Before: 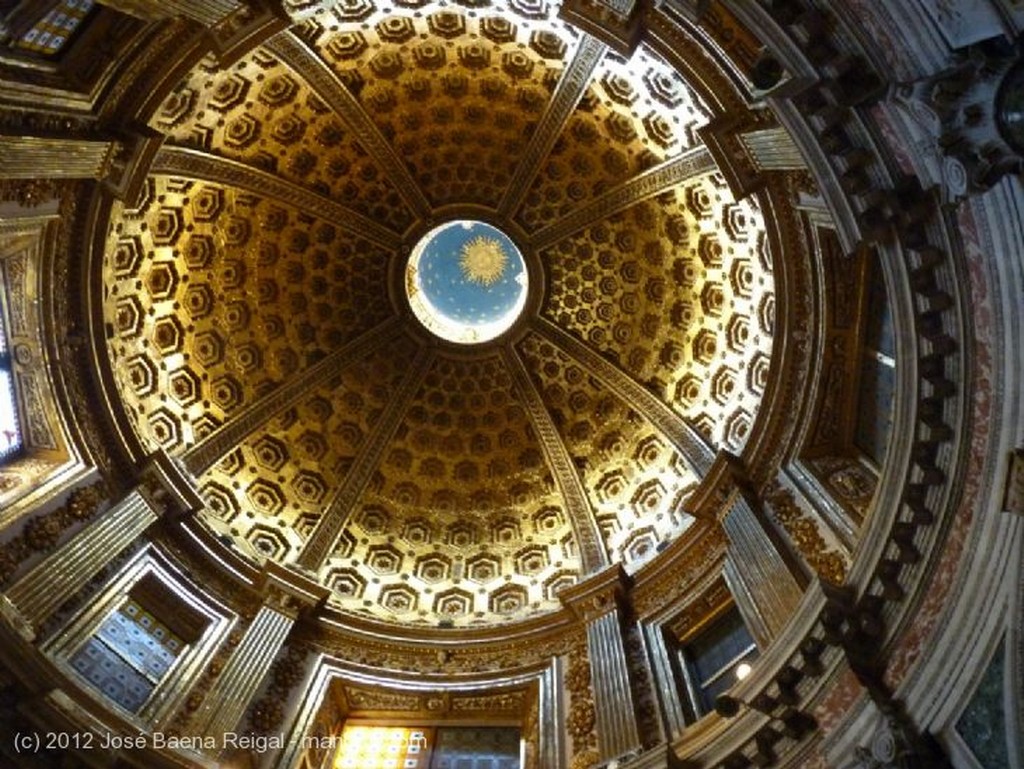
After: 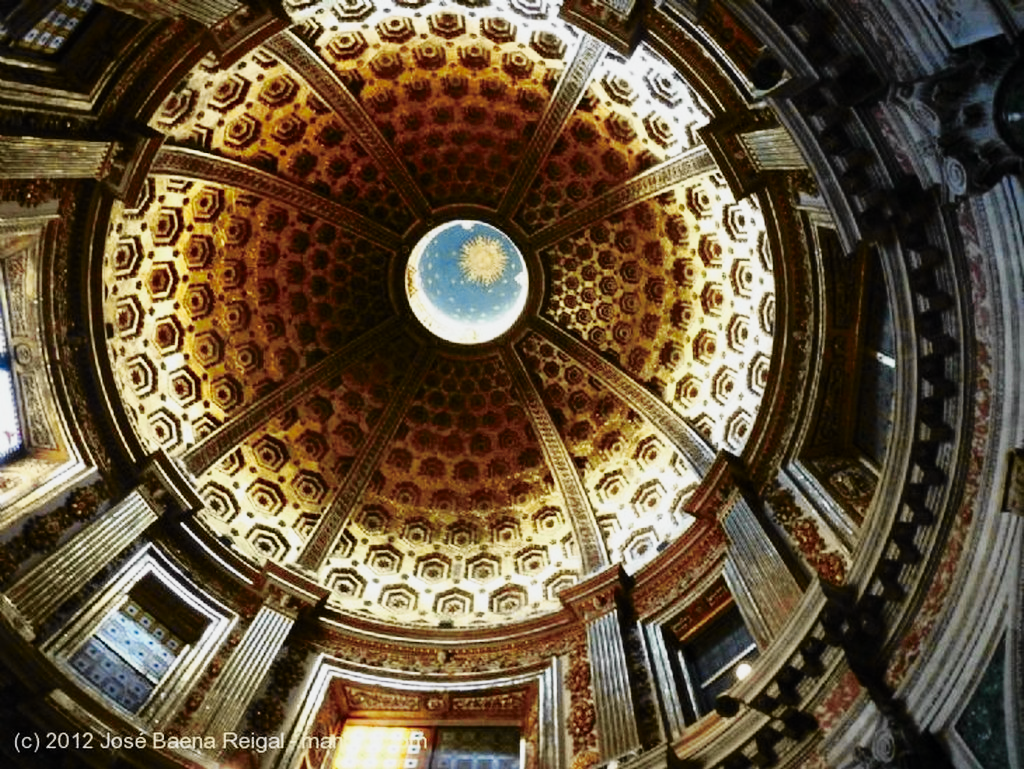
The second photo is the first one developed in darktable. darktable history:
tone curve: curves: ch0 [(0, 0) (0.058, 0.037) (0.214, 0.183) (0.304, 0.288) (0.561, 0.554) (0.687, 0.677) (0.768, 0.768) (0.858, 0.861) (0.987, 0.945)]; ch1 [(0, 0) (0.172, 0.123) (0.312, 0.296) (0.432, 0.448) (0.471, 0.469) (0.502, 0.5) (0.521, 0.505) (0.565, 0.569) (0.663, 0.663) (0.703, 0.721) (0.857, 0.917) (1, 1)]; ch2 [(0, 0) (0.411, 0.424) (0.485, 0.497) (0.502, 0.5) (0.517, 0.511) (0.556, 0.562) (0.626, 0.594) (0.709, 0.661) (1, 1)], color space Lab, independent channels, preserve colors none
base curve: curves: ch0 [(0, 0) (0.032, 0.025) (0.121, 0.166) (0.206, 0.329) (0.605, 0.79) (1, 1)], preserve colors none
tone equalizer: edges refinement/feathering 500, mask exposure compensation -1.57 EV, preserve details no
